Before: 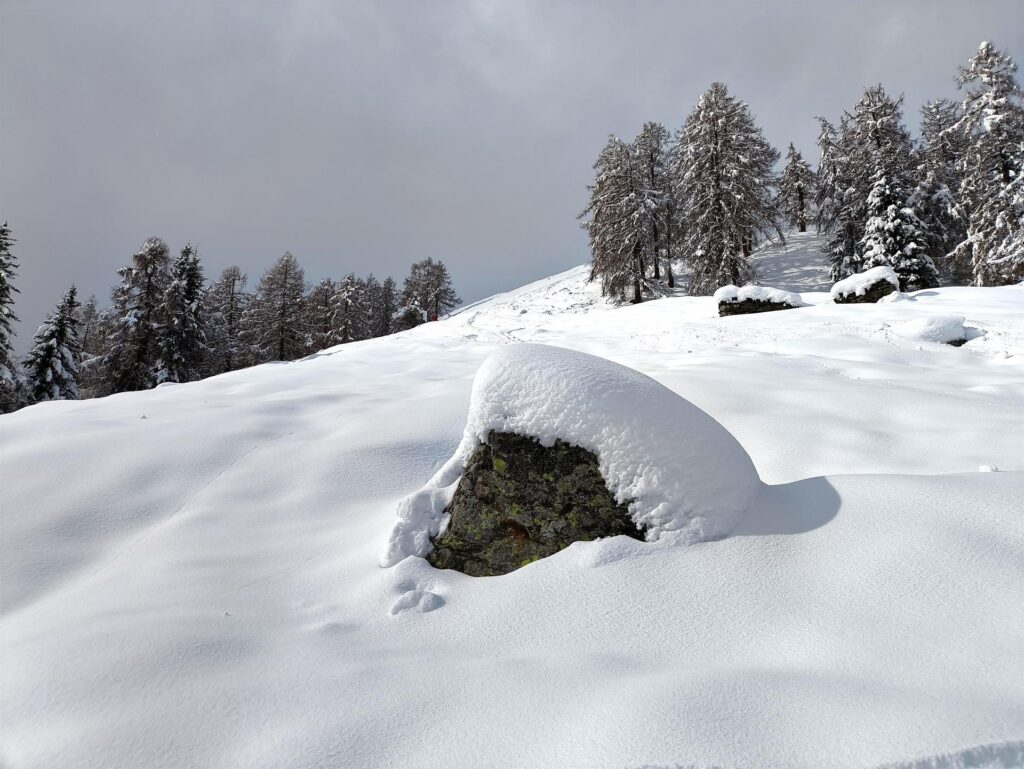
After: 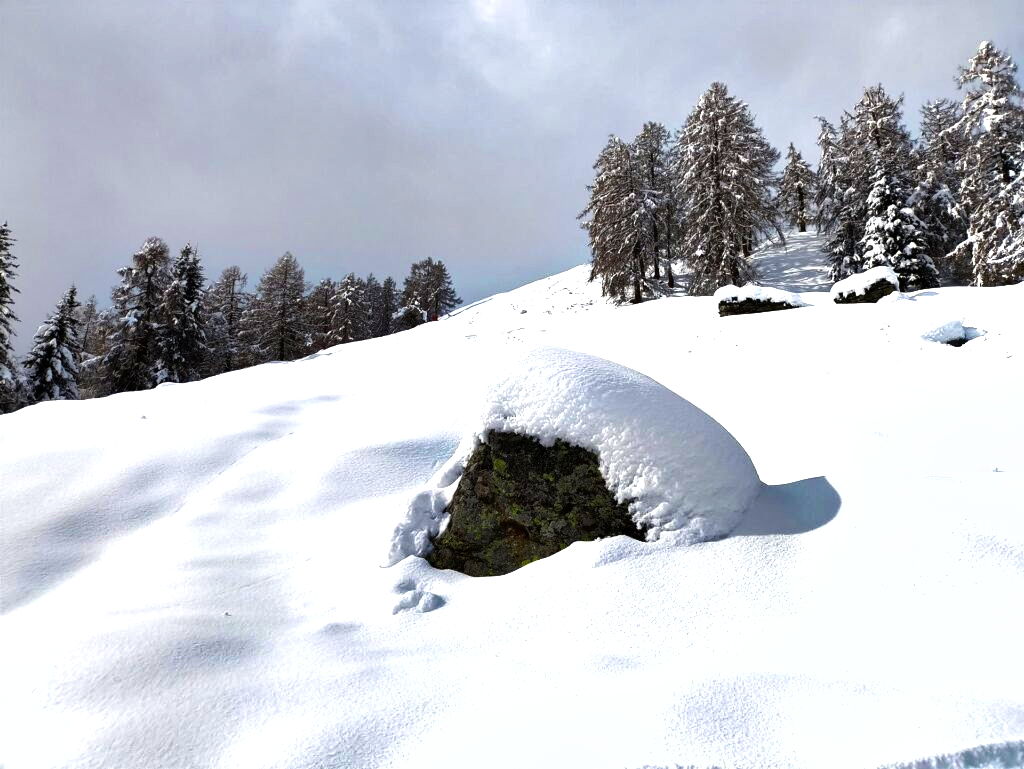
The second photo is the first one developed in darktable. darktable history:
shadows and highlights: soften with gaussian
color calibration: illuminant same as pipeline (D50), adaptation none (bypass), x 0.331, y 0.334, temperature 5019.26 K
tone equalizer: -8 EV -0.751 EV, -7 EV -0.676 EV, -6 EV -0.623 EV, -5 EV -0.391 EV, -3 EV 0.39 EV, -2 EV 0.6 EV, -1 EV 0.696 EV, +0 EV 0.768 EV
velvia: strength 27.63%
